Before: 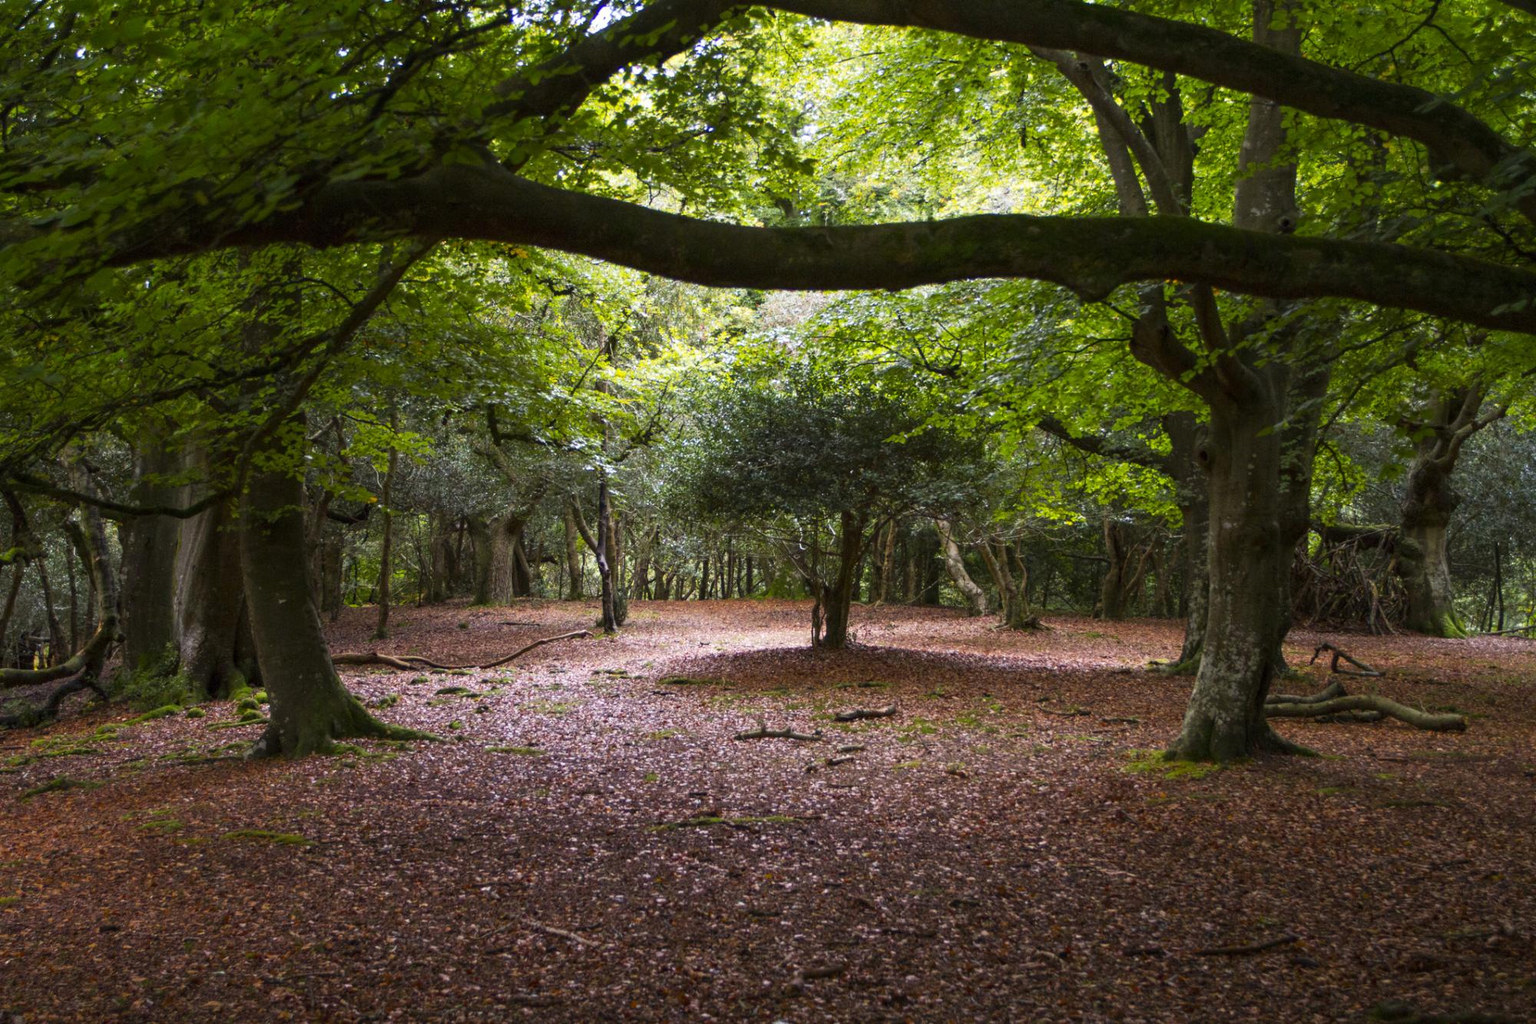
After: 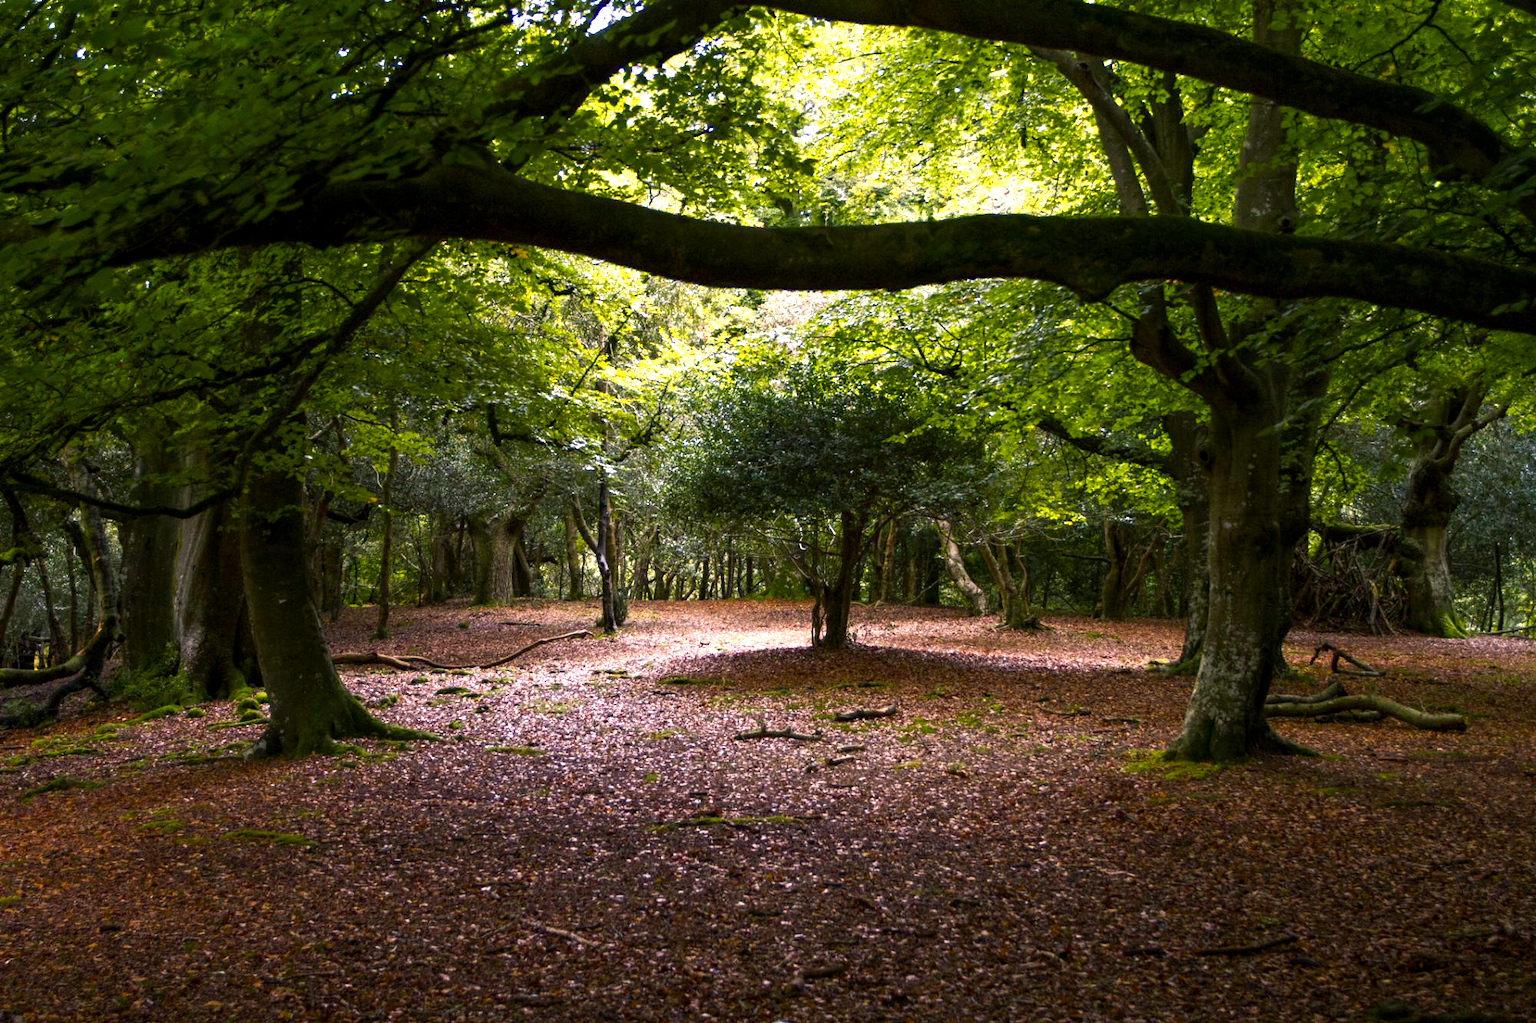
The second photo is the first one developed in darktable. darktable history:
levels: levels [0, 0.499, 1]
color balance rgb: shadows lift › chroma 2%, shadows lift › hue 185.64°, power › luminance 1.48%, highlights gain › chroma 3%, highlights gain › hue 54.51°, global offset › luminance -0.4%, perceptual saturation grading › highlights -18.47%, perceptual saturation grading › mid-tones 6.62%, perceptual saturation grading › shadows 28.22%, perceptual brilliance grading › highlights 15.68%, perceptual brilliance grading › shadows -14.29%, global vibrance 25.96%, contrast 6.45%
